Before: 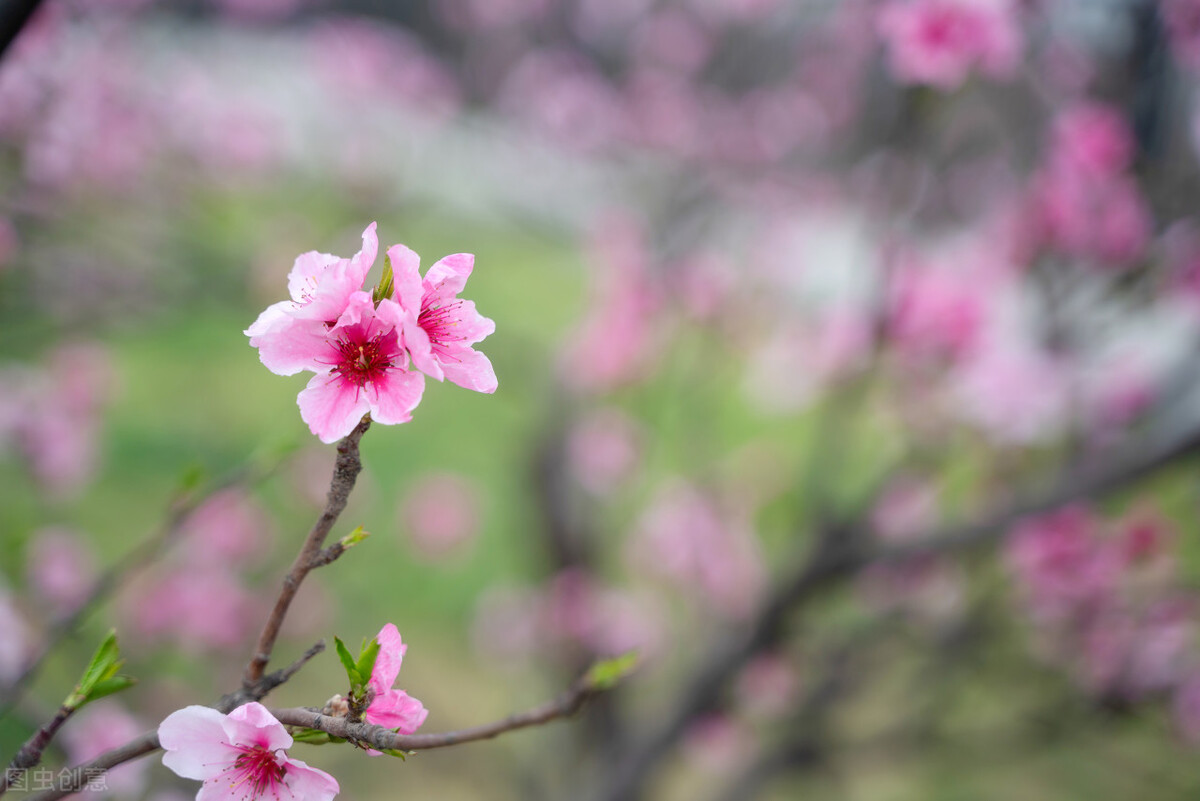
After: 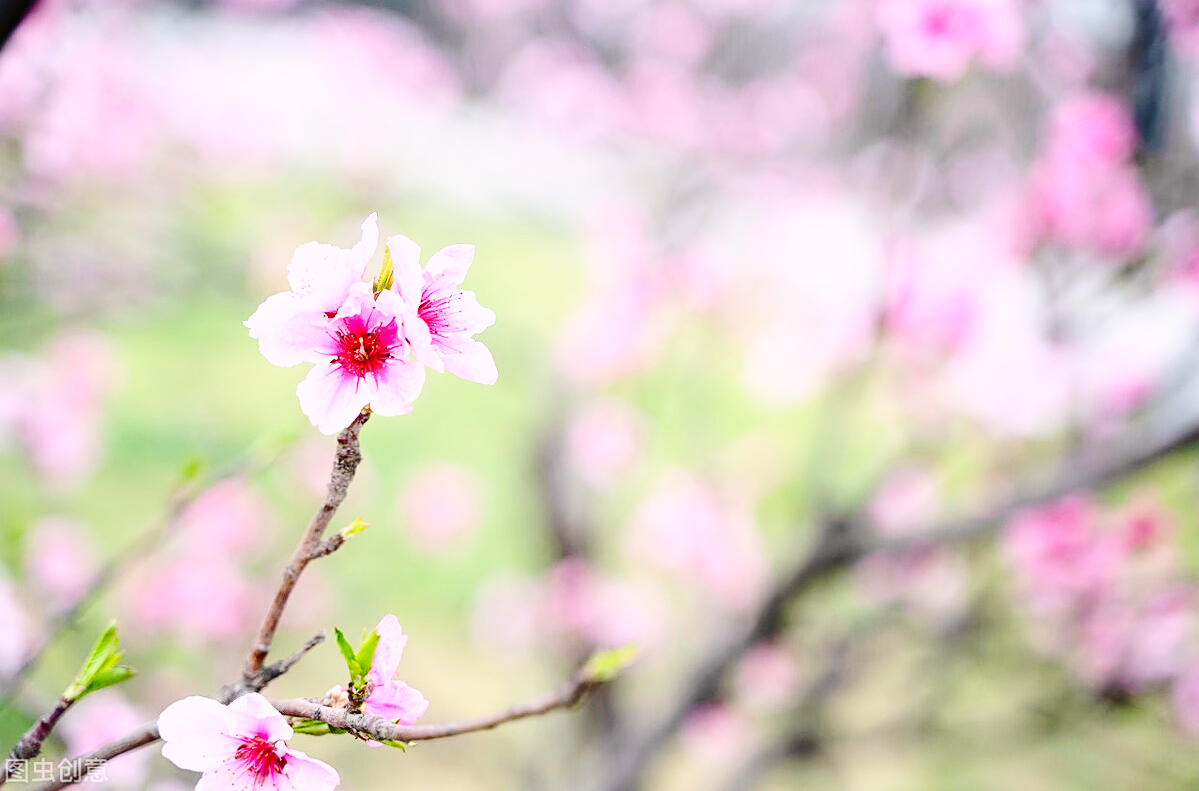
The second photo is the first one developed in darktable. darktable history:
crop: top 1.204%, right 0.027%
sharpen: on, module defaults
exposure: black level correction 0, exposure 0.5 EV, compensate exposure bias true, compensate highlight preservation false
base curve: curves: ch0 [(0, 0) (0.025, 0.046) (0.112, 0.277) (0.467, 0.74) (0.814, 0.929) (1, 0.942)], preserve colors none
contrast brightness saturation: contrast 0.213, brightness -0.103, saturation 0.209
color correction: highlights a* 3.02, highlights b* -1.17, shadows a* -0.083, shadows b* 2.02, saturation 0.976
